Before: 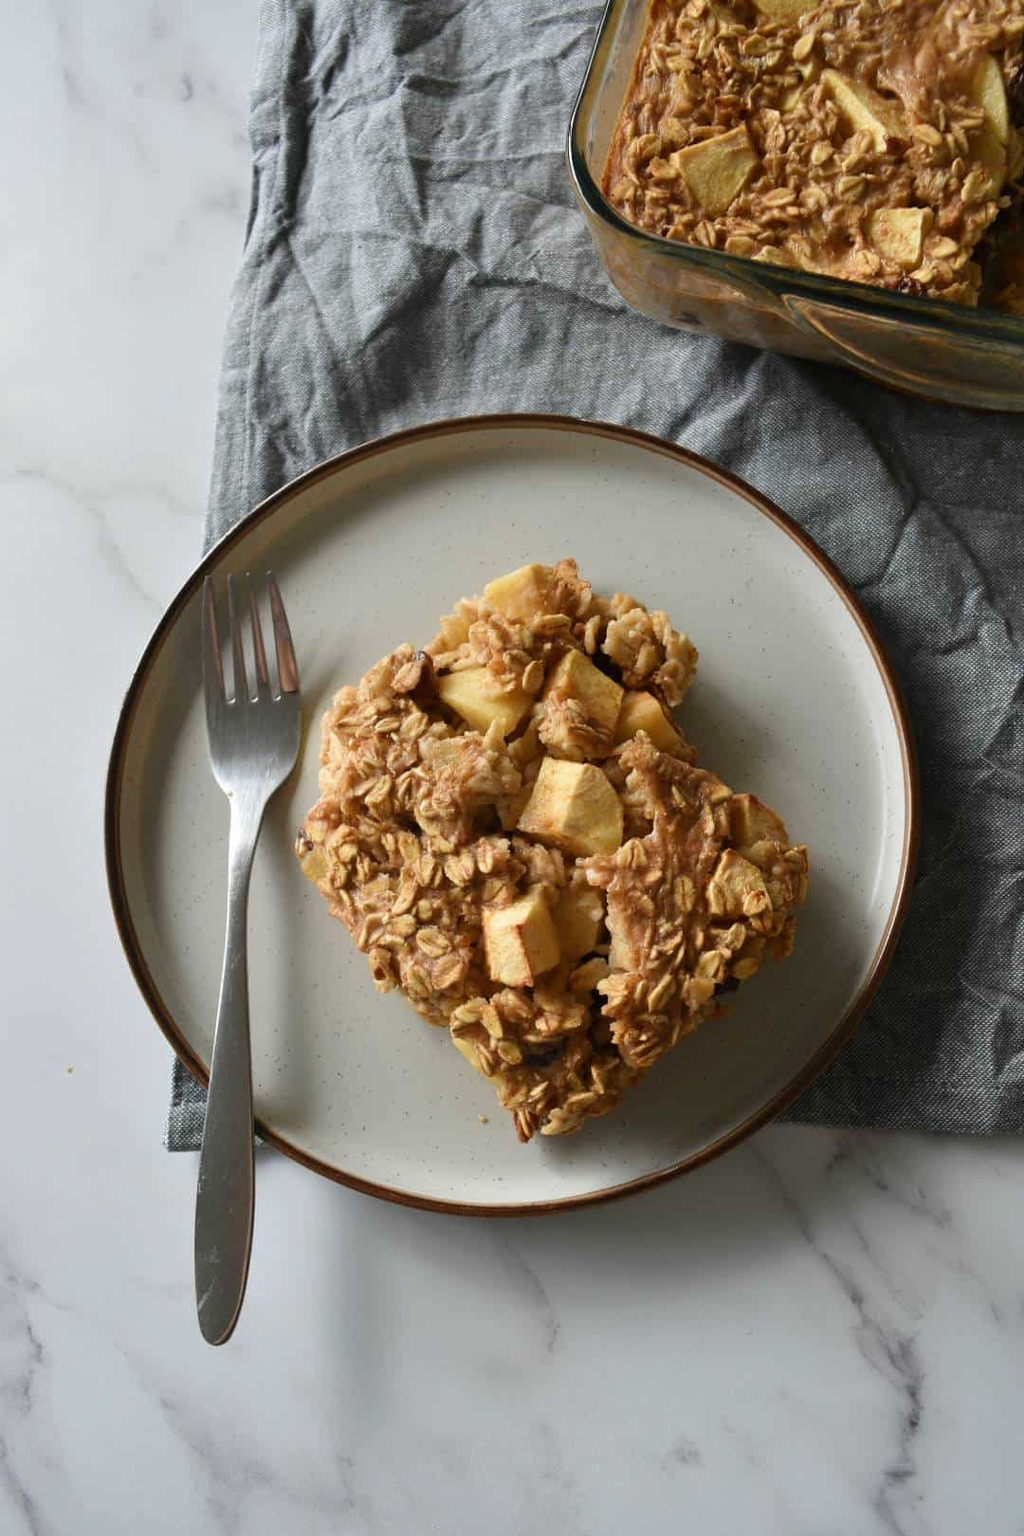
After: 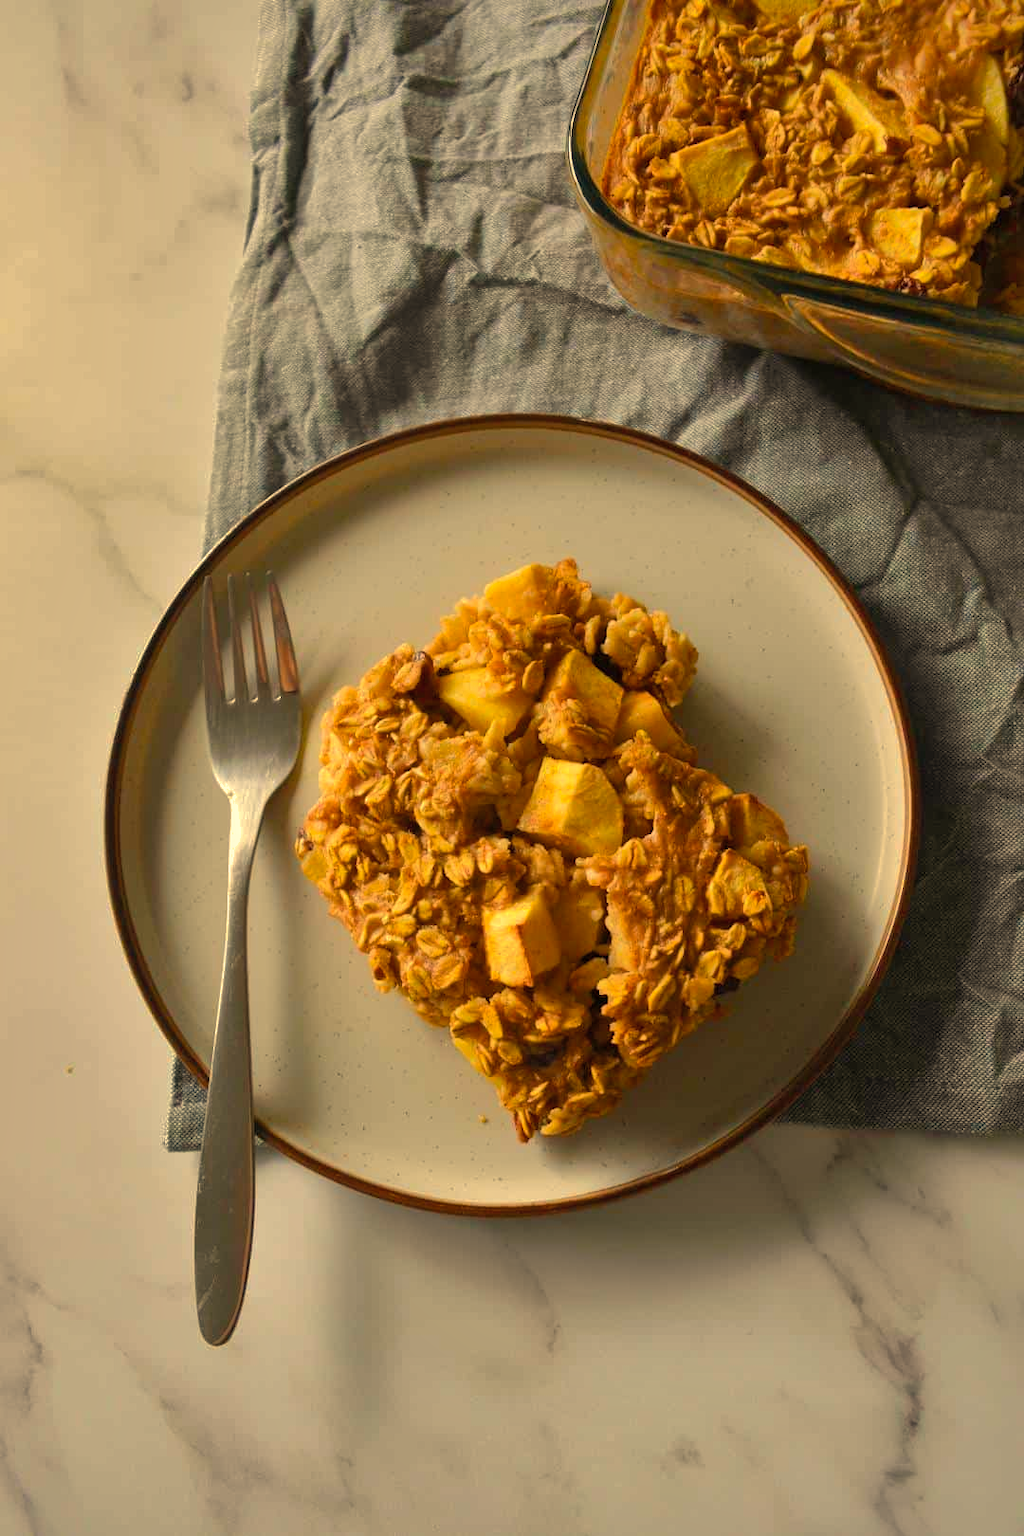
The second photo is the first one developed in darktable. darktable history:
white balance: red 1.123, blue 0.83
tone equalizer: on, module defaults
color balance rgb: perceptual saturation grading › global saturation 20%, global vibrance 20%
shadows and highlights: shadows 40, highlights -60
